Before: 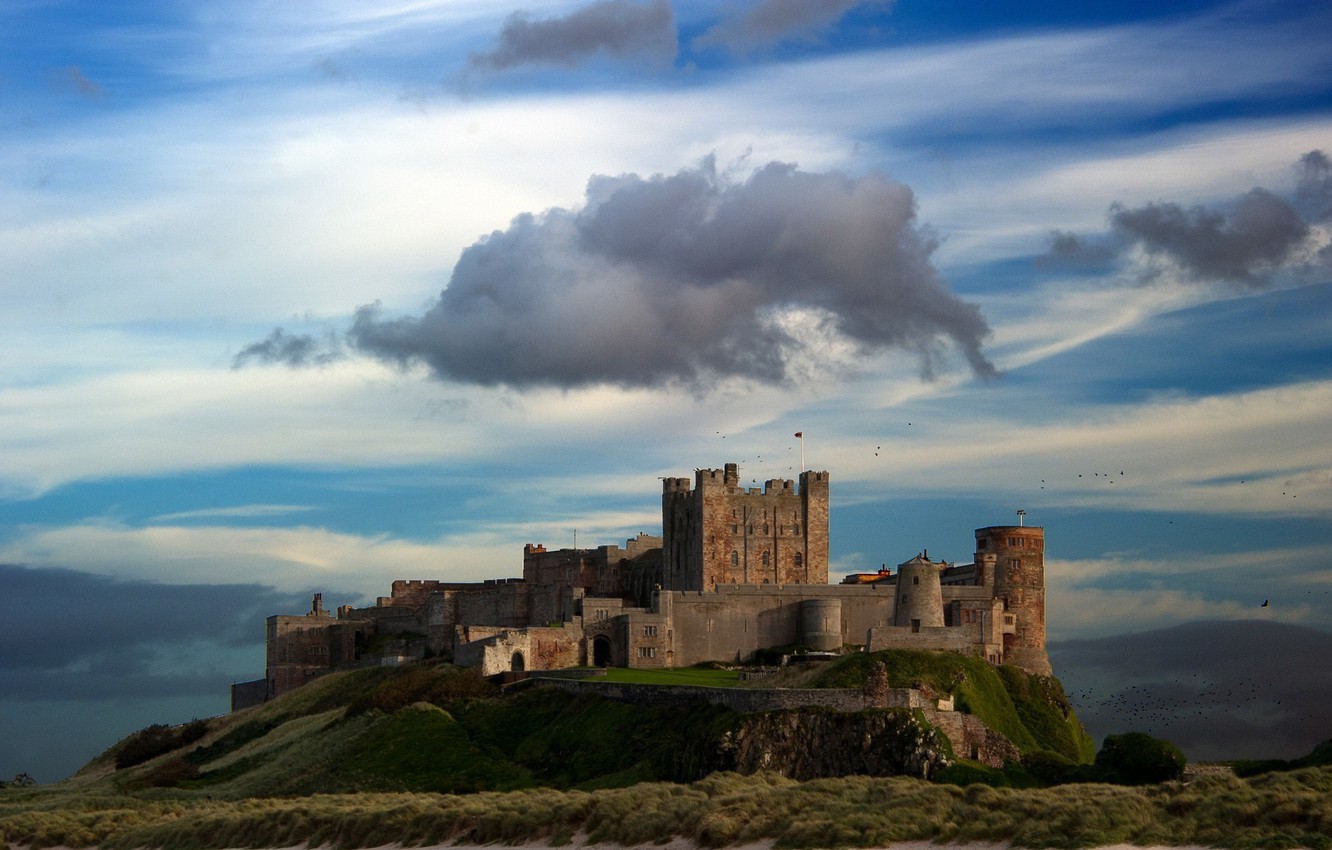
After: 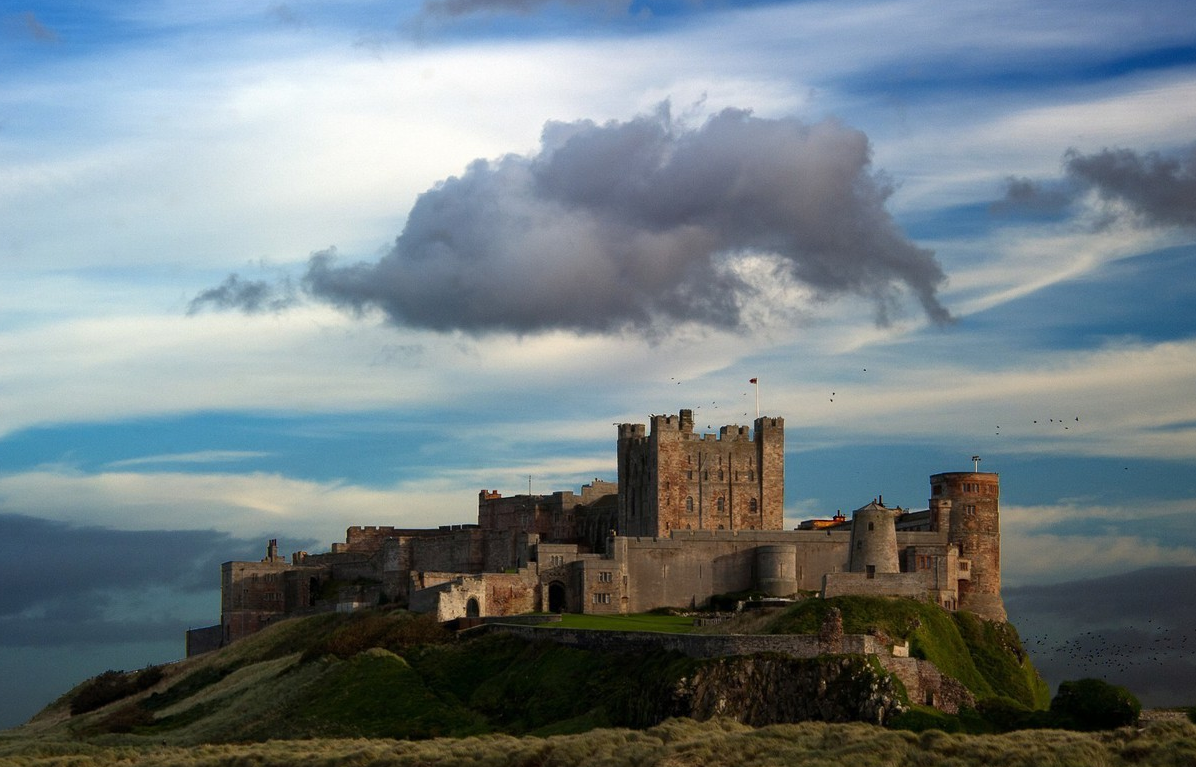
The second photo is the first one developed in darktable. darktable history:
crop: left 3.388%, top 6.371%, right 6.821%, bottom 3.284%
